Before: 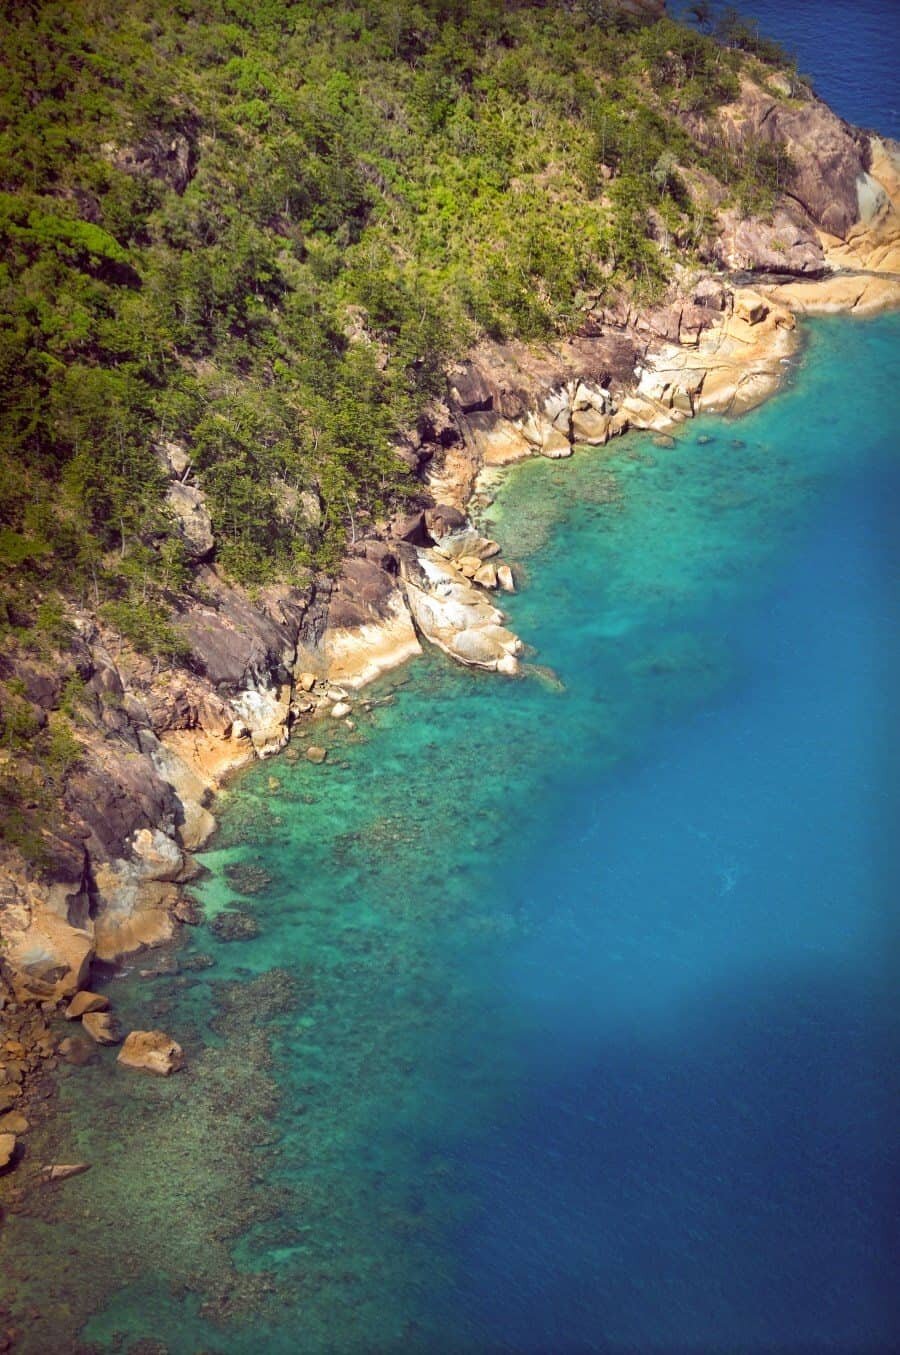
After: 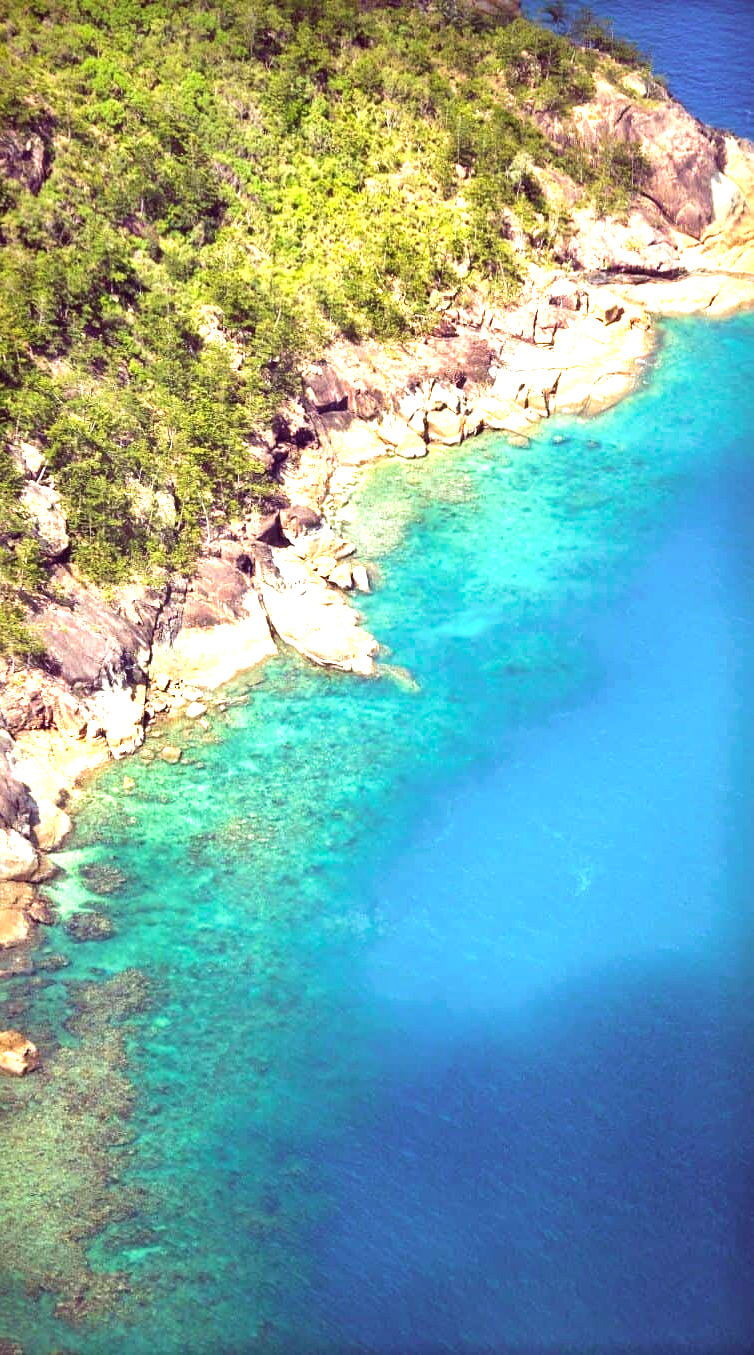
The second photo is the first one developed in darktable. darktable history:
crop: left 16.145%
velvia: on, module defaults
tone equalizer: -8 EV -0.417 EV, -7 EV -0.389 EV, -6 EV -0.333 EV, -5 EV -0.222 EV, -3 EV 0.222 EV, -2 EV 0.333 EV, -1 EV 0.389 EV, +0 EV 0.417 EV, edges refinement/feathering 500, mask exposure compensation -1.57 EV, preserve details no
exposure: exposure 1.137 EV, compensate highlight preservation false
